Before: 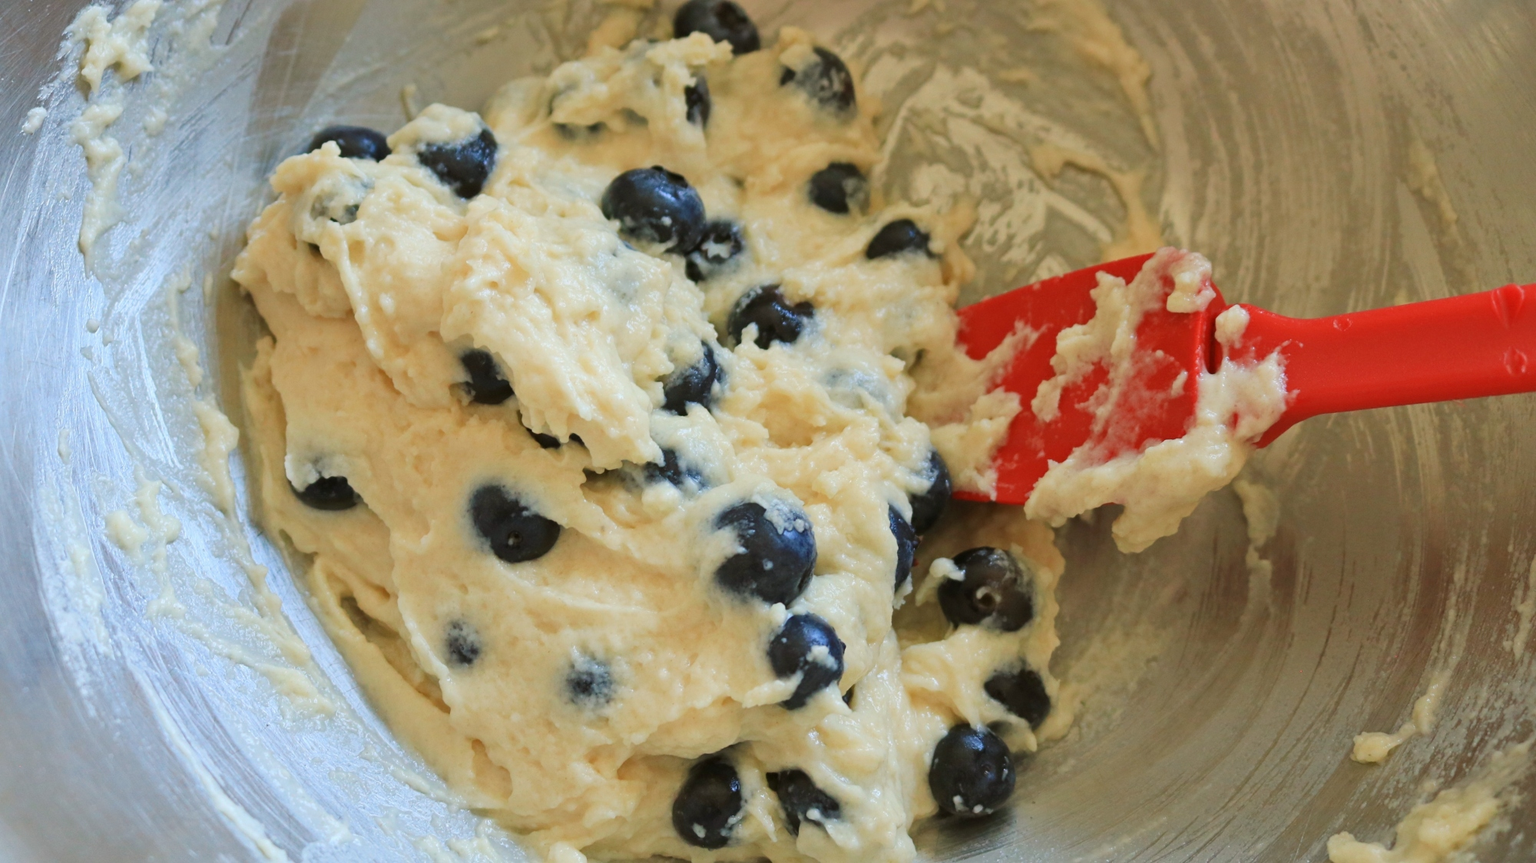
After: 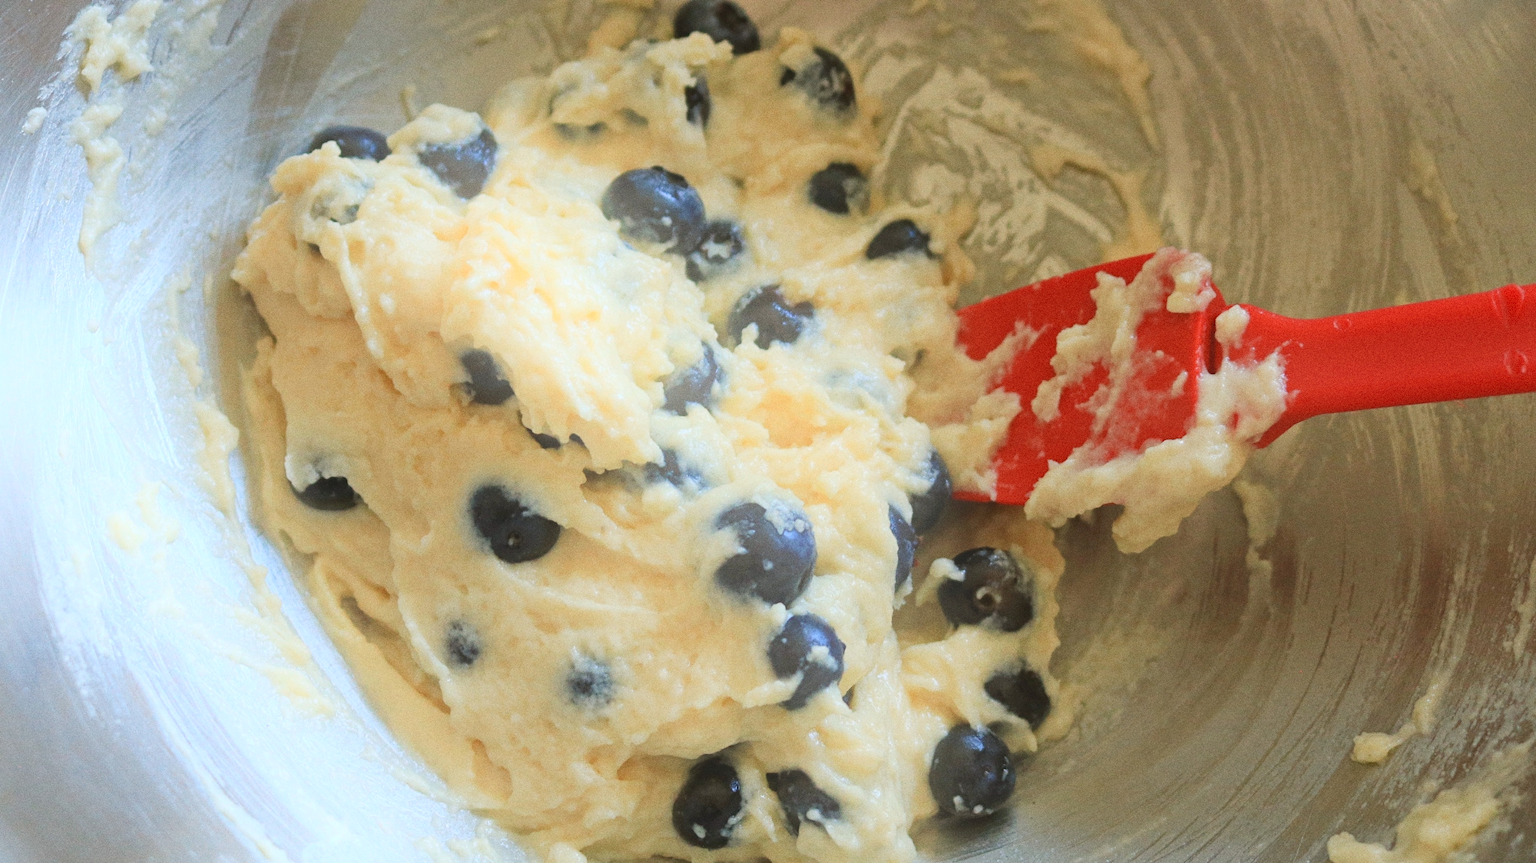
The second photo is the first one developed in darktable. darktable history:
bloom: on, module defaults
grain: coarseness 0.47 ISO
